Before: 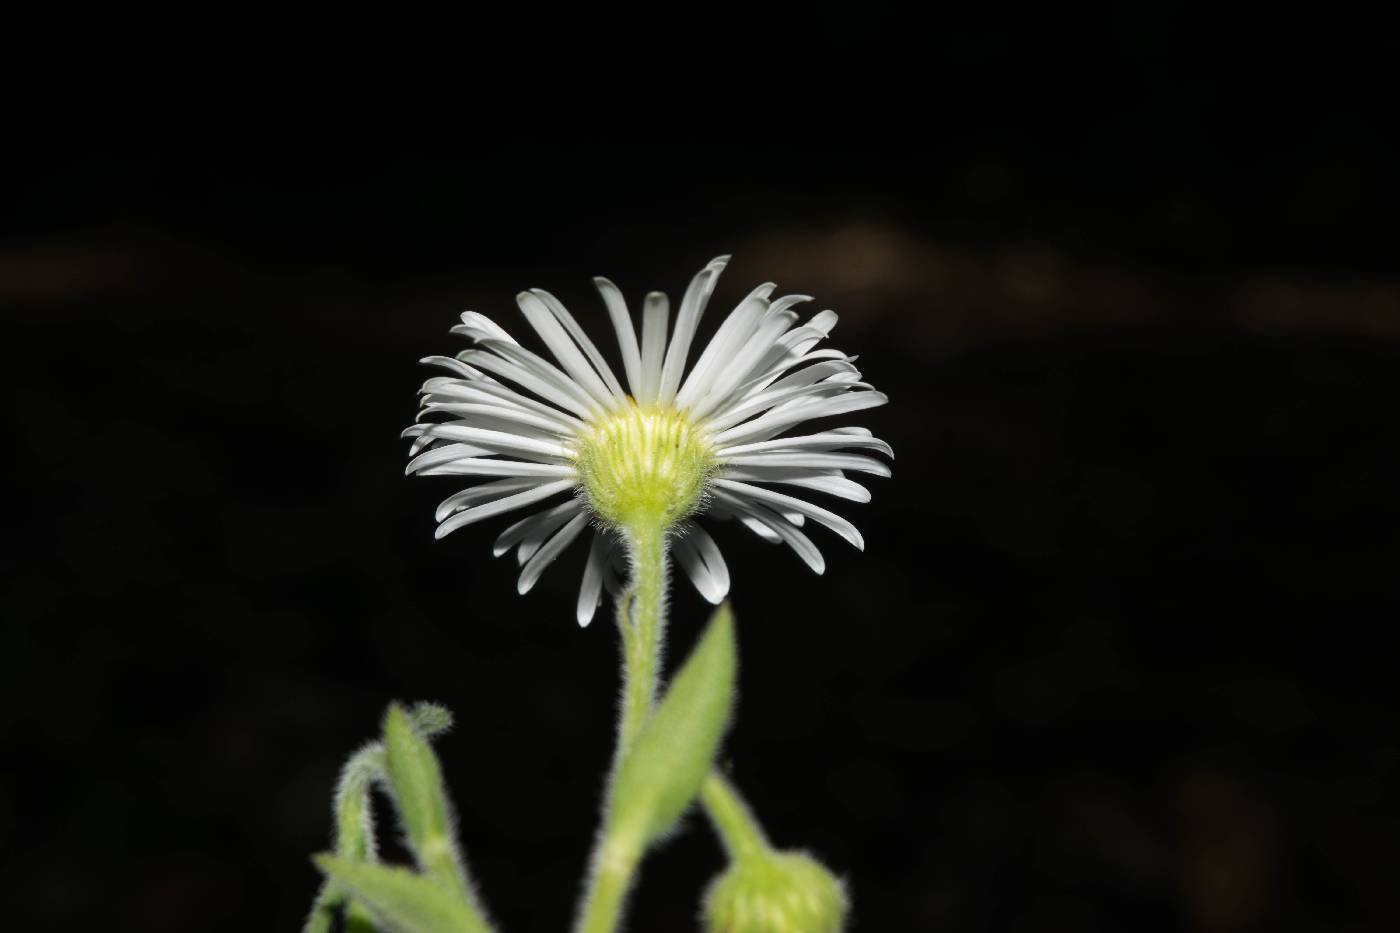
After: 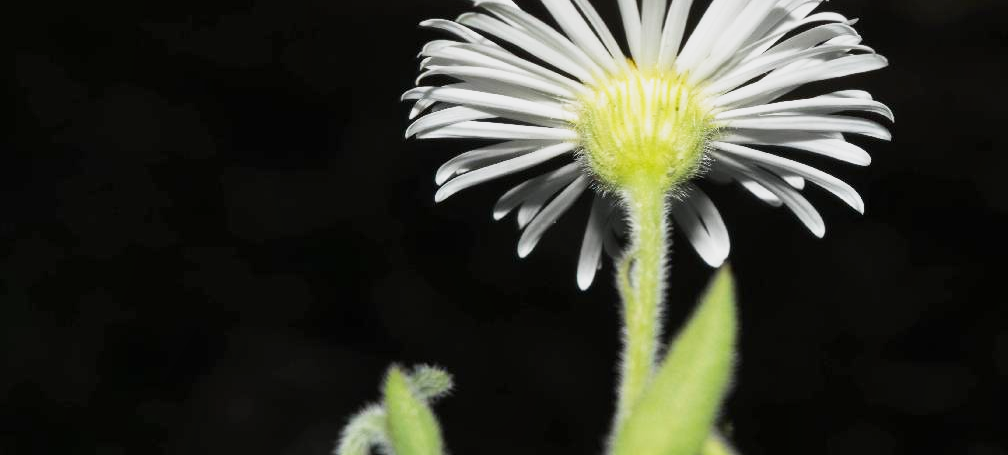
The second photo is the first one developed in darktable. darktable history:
shadows and highlights: shadows 29.62, highlights -30.25, low approximation 0.01, soften with gaussian
base curve: curves: ch0 [(0, 0) (0.088, 0.125) (0.176, 0.251) (0.354, 0.501) (0.613, 0.749) (1, 0.877)], preserve colors none
crop: top 36.182%, right 27.98%, bottom 15.019%
